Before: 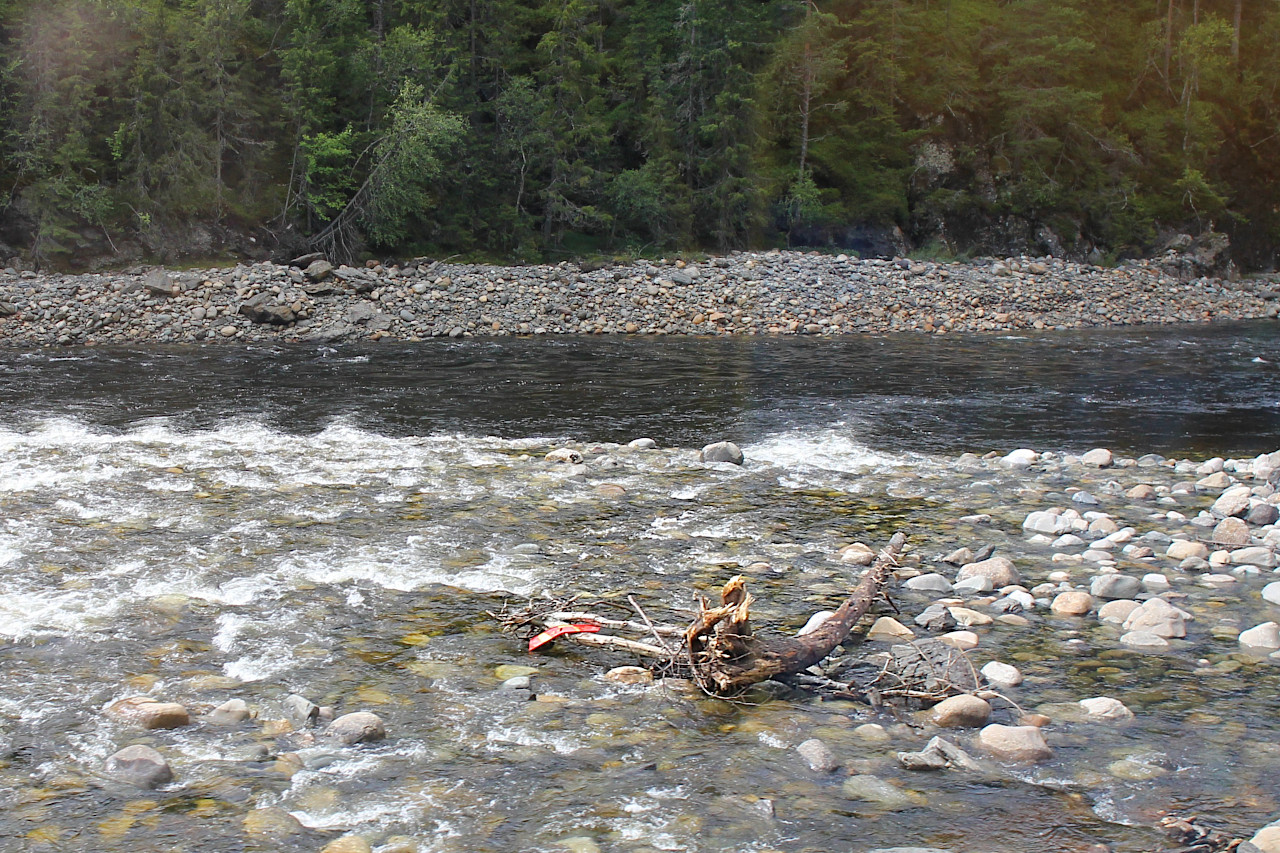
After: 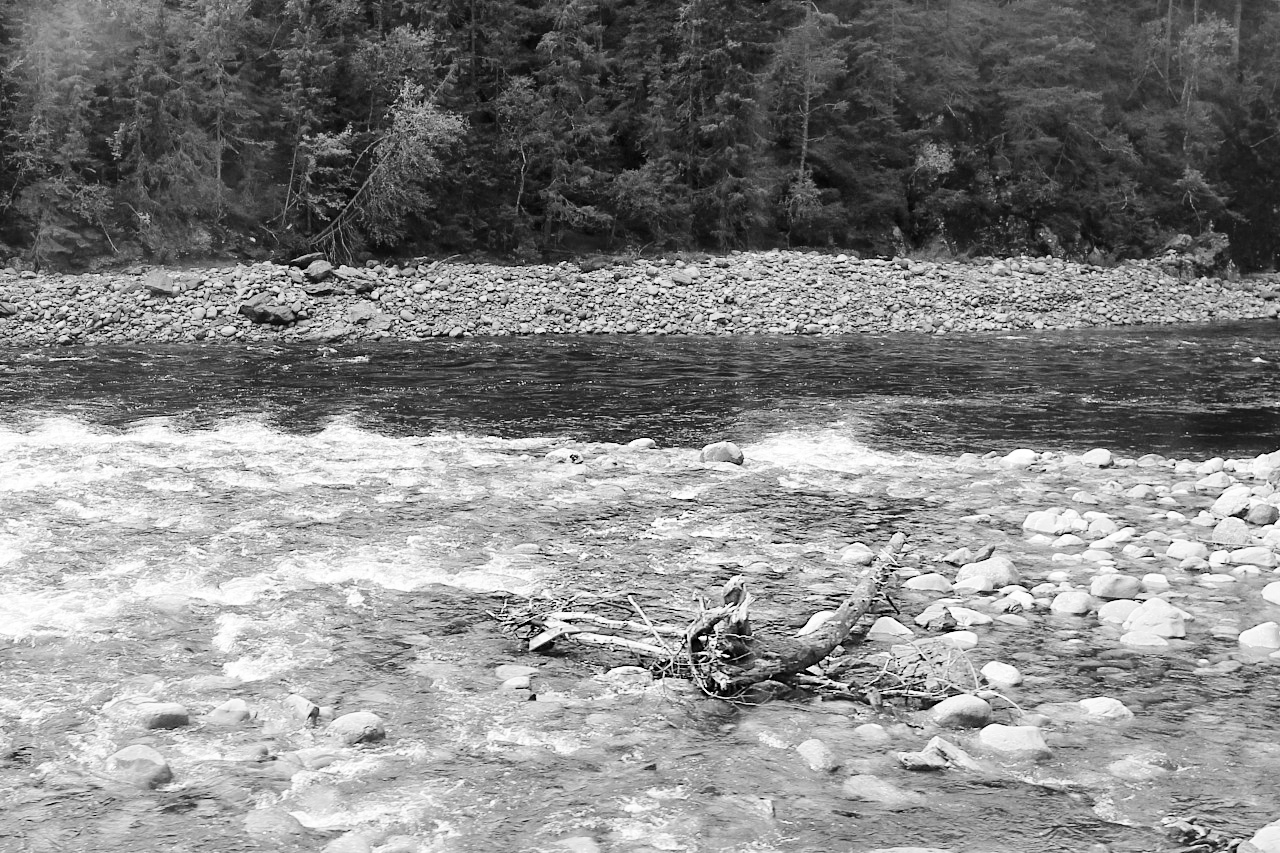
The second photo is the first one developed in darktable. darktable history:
monochrome: a 14.95, b -89.96
base curve: curves: ch0 [(0, 0) (0.032, 0.025) (0.121, 0.166) (0.206, 0.329) (0.605, 0.79) (1, 1)], preserve colors none
exposure: black level correction 0.003, exposure 0.383 EV, compensate highlight preservation false
